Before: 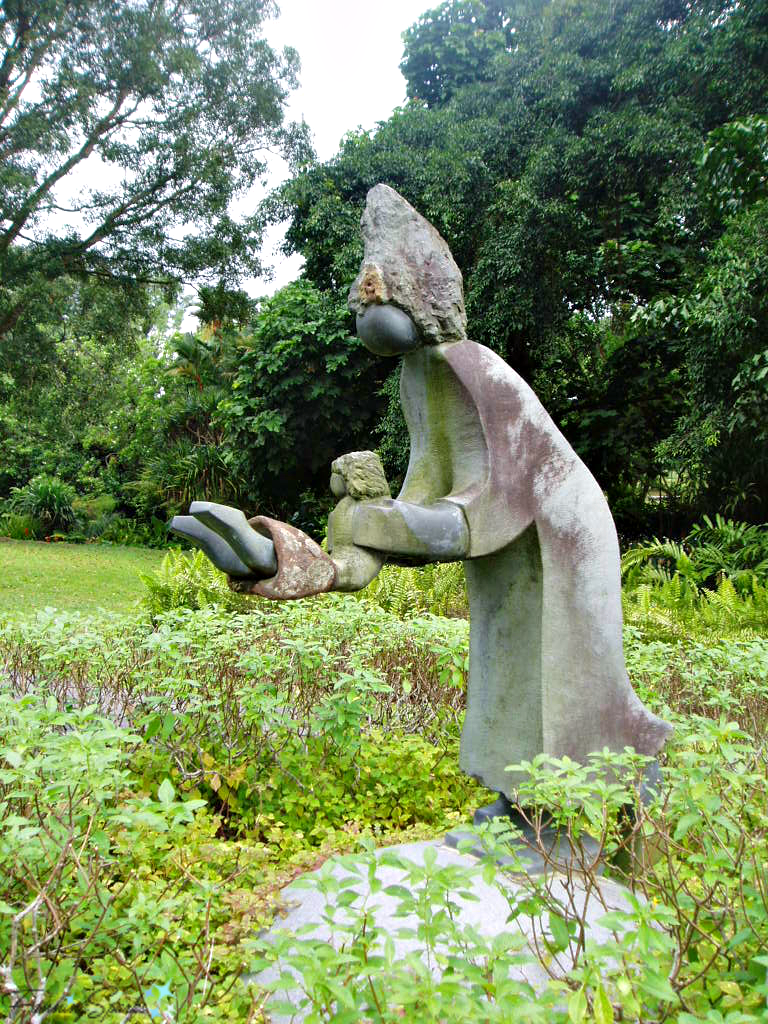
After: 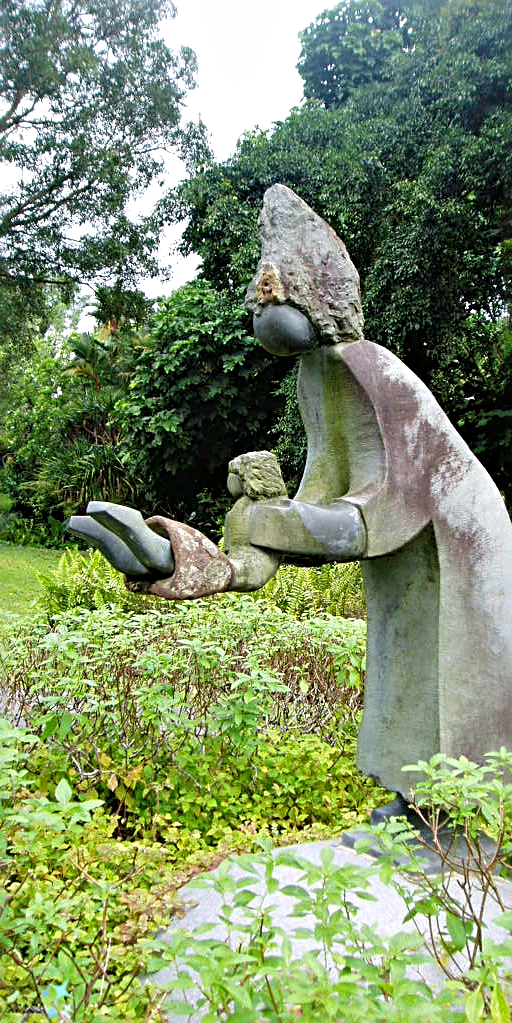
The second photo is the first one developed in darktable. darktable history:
crop and rotate: left 13.5%, right 19.732%
tone equalizer: -8 EV -0.564 EV, edges refinement/feathering 500, mask exposure compensation -1.57 EV, preserve details no
sharpen: radius 3.102
